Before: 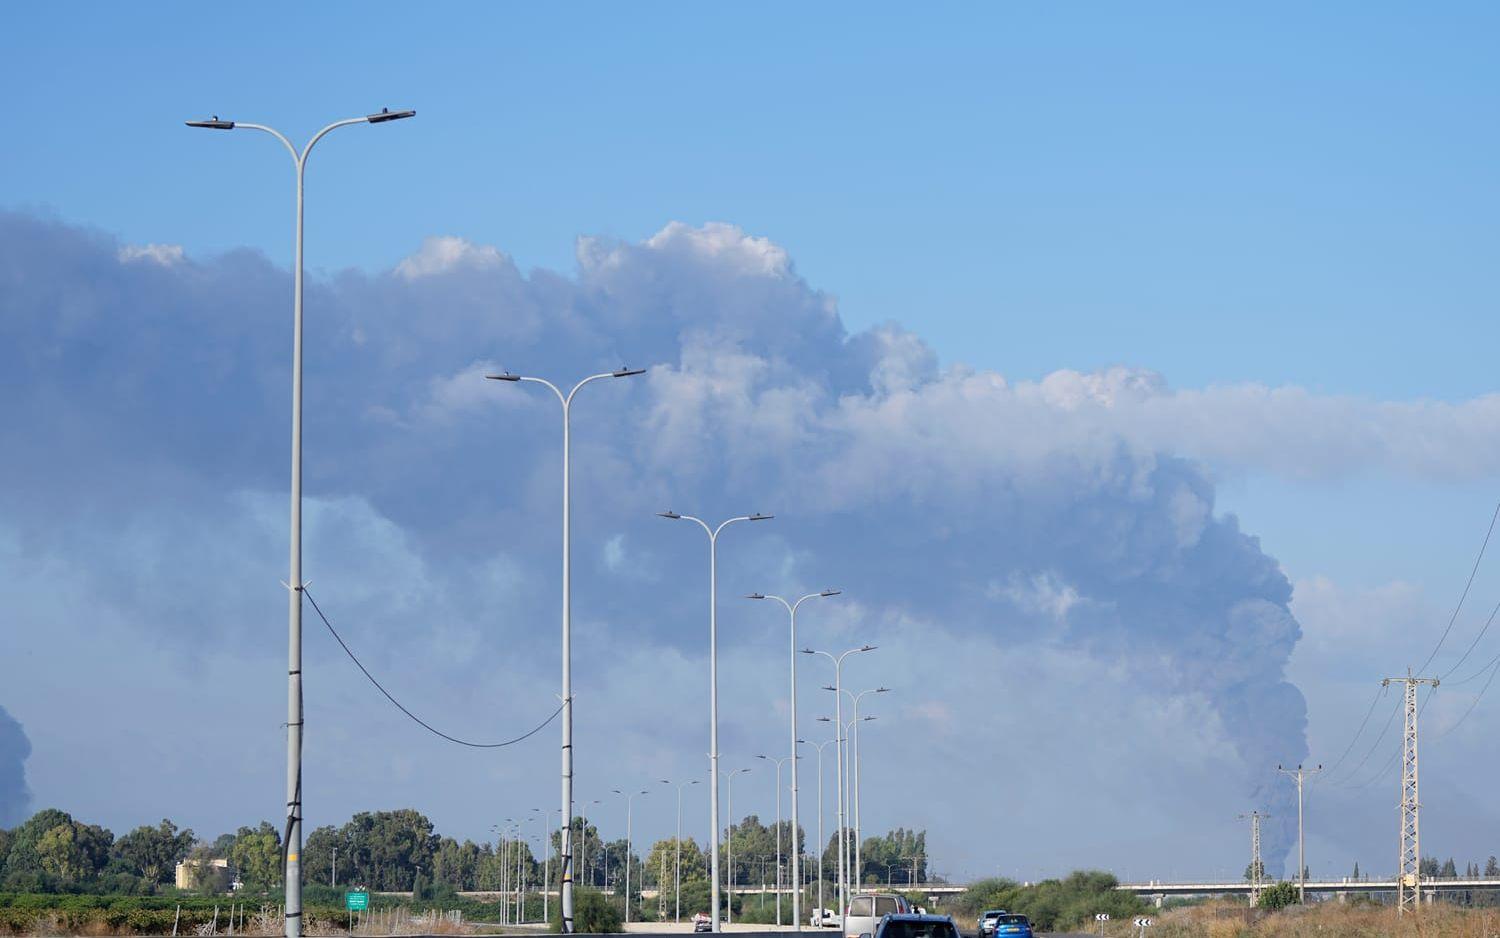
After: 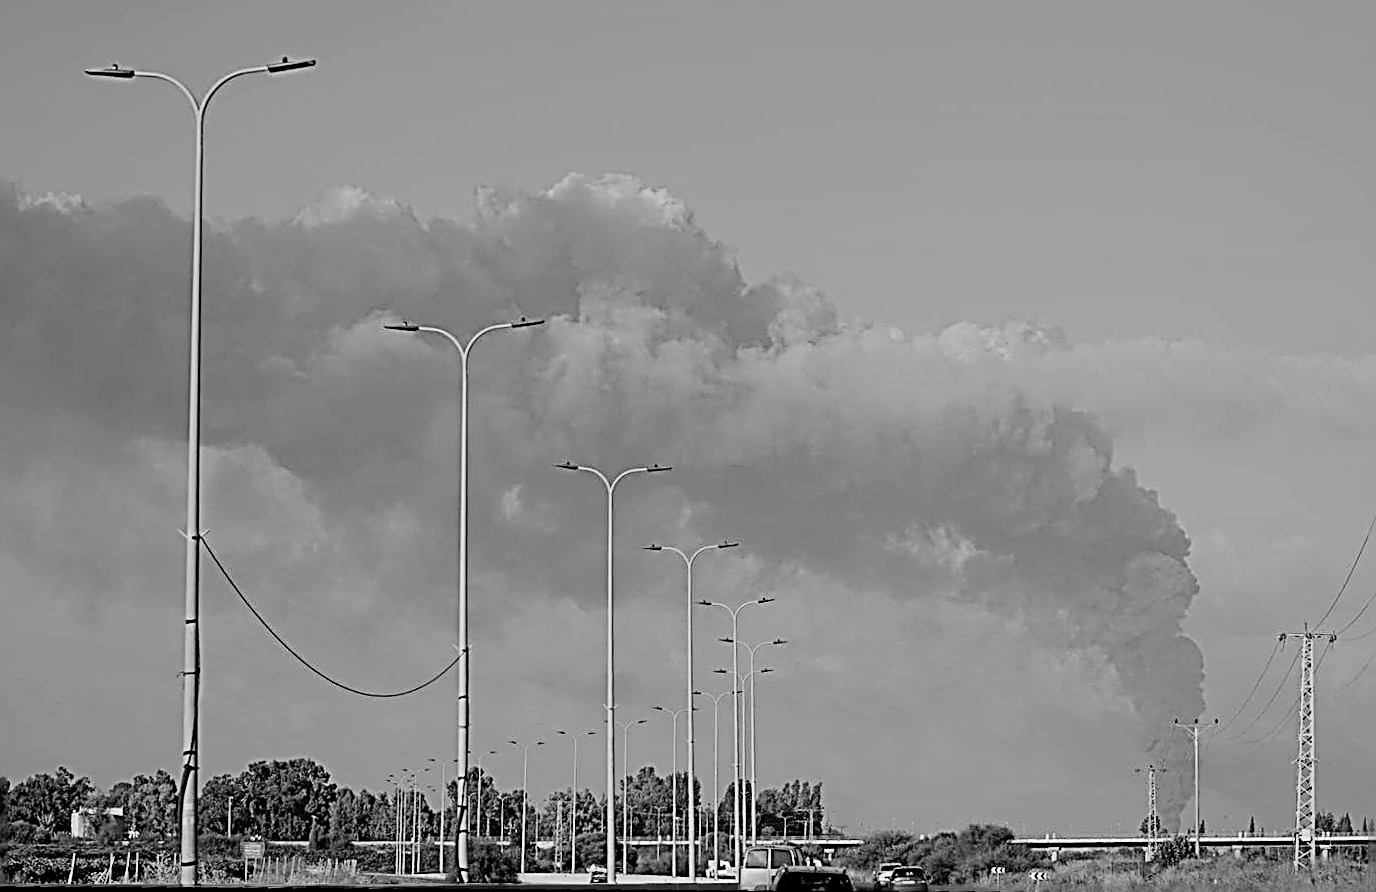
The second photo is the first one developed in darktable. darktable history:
sharpen: radius 3.158, amount 1.731
filmic rgb: black relative exposure -5 EV, hardness 2.88, contrast 1.3, highlights saturation mix -10%
crop and rotate: angle 1.96°, left 5.673%, top 5.673%
tone equalizer: -8 EV 0.25 EV, -7 EV 0.417 EV, -6 EV 0.417 EV, -5 EV 0.25 EV, -3 EV -0.25 EV, -2 EV -0.417 EV, -1 EV -0.417 EV, +0 EV -0.25 EV, edges refinement/feathering 500, mask exposure compensation -1.57 EV, preserve details guided filter
monochrome: on, module defaults
rotate and perspective: rotation 2.27°, automatic cropping off
color balance: contrast 6.48%, output saturation 113.3%
